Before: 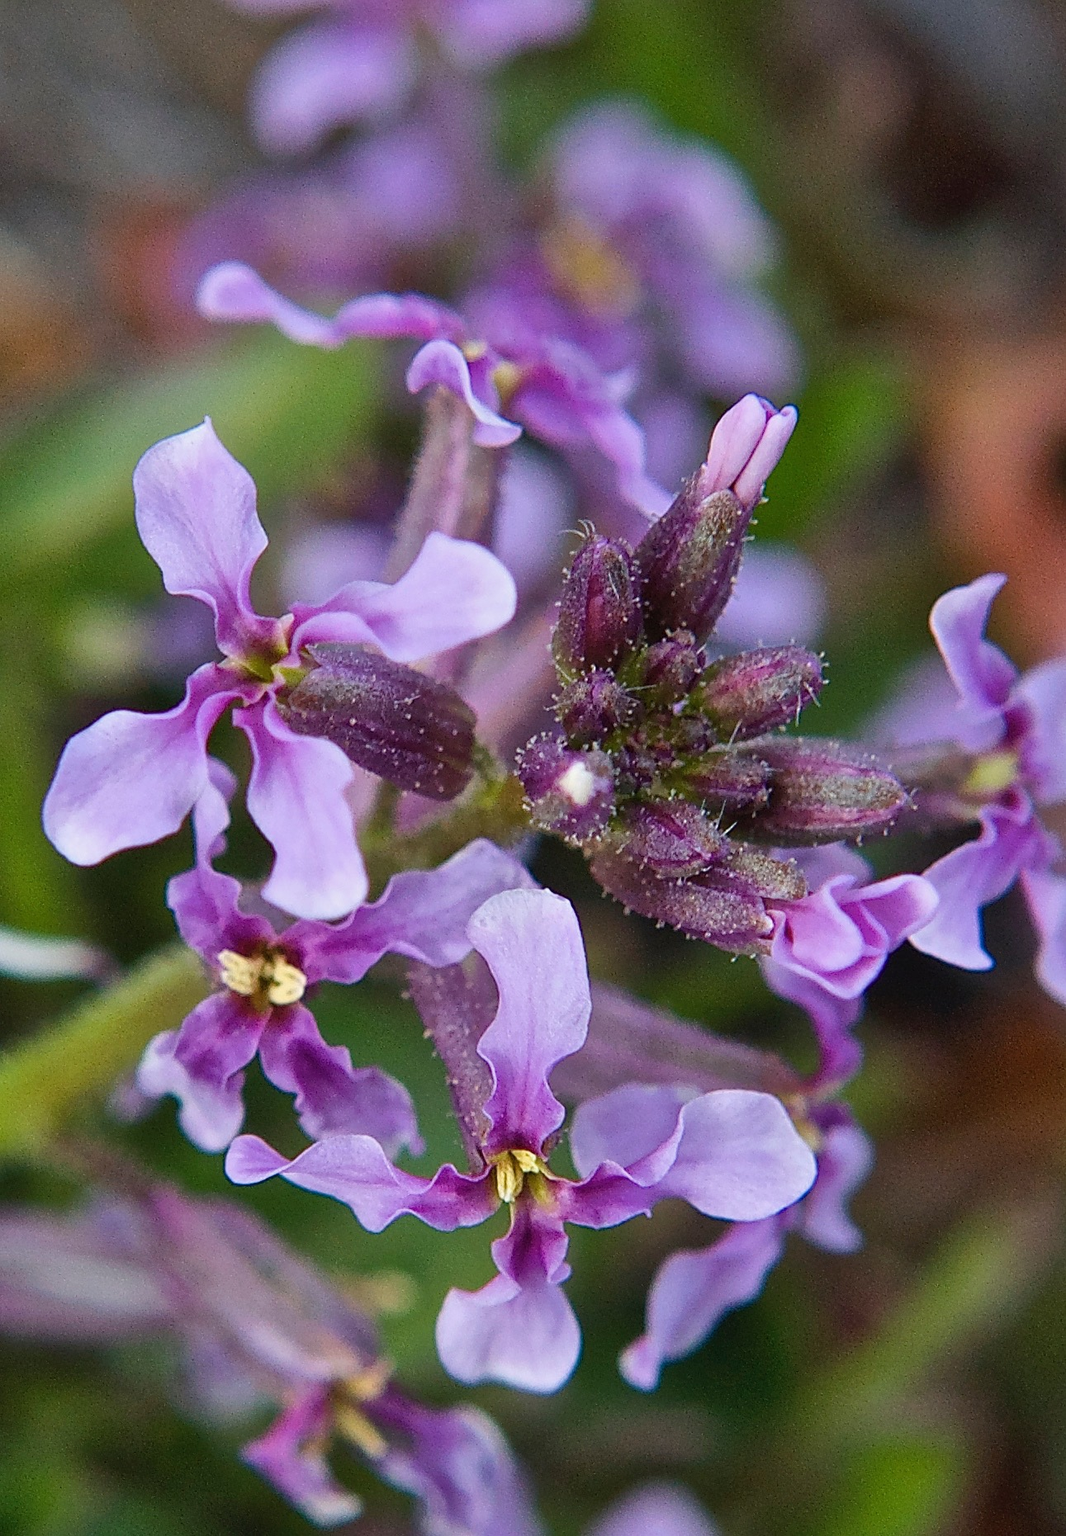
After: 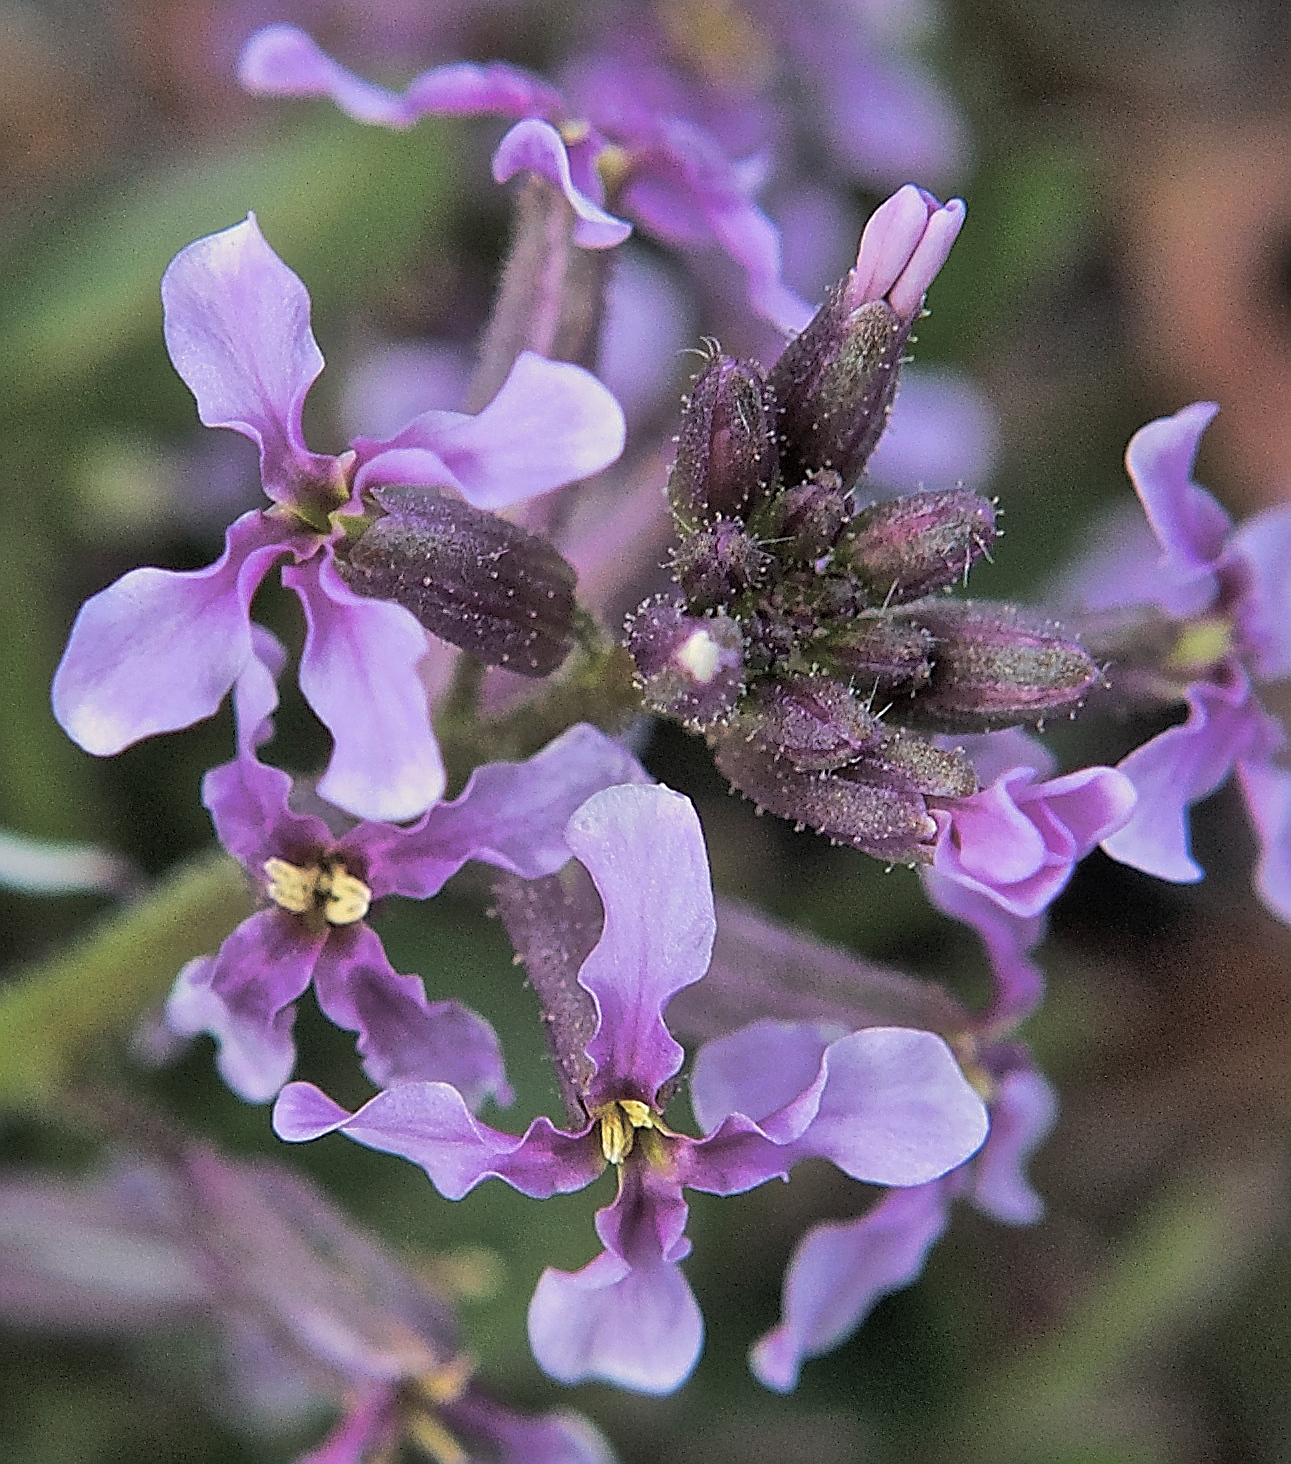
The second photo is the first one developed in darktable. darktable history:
sharpen: on, module defaults
split-toning: shadows › hue 43.2°, shadows › saturation 0, highlights › hue 50.4°, highlights › saturation 1
crop and rotate: top 15.774%, bottom 5.506%
shadows and highlights: on, module defaults
